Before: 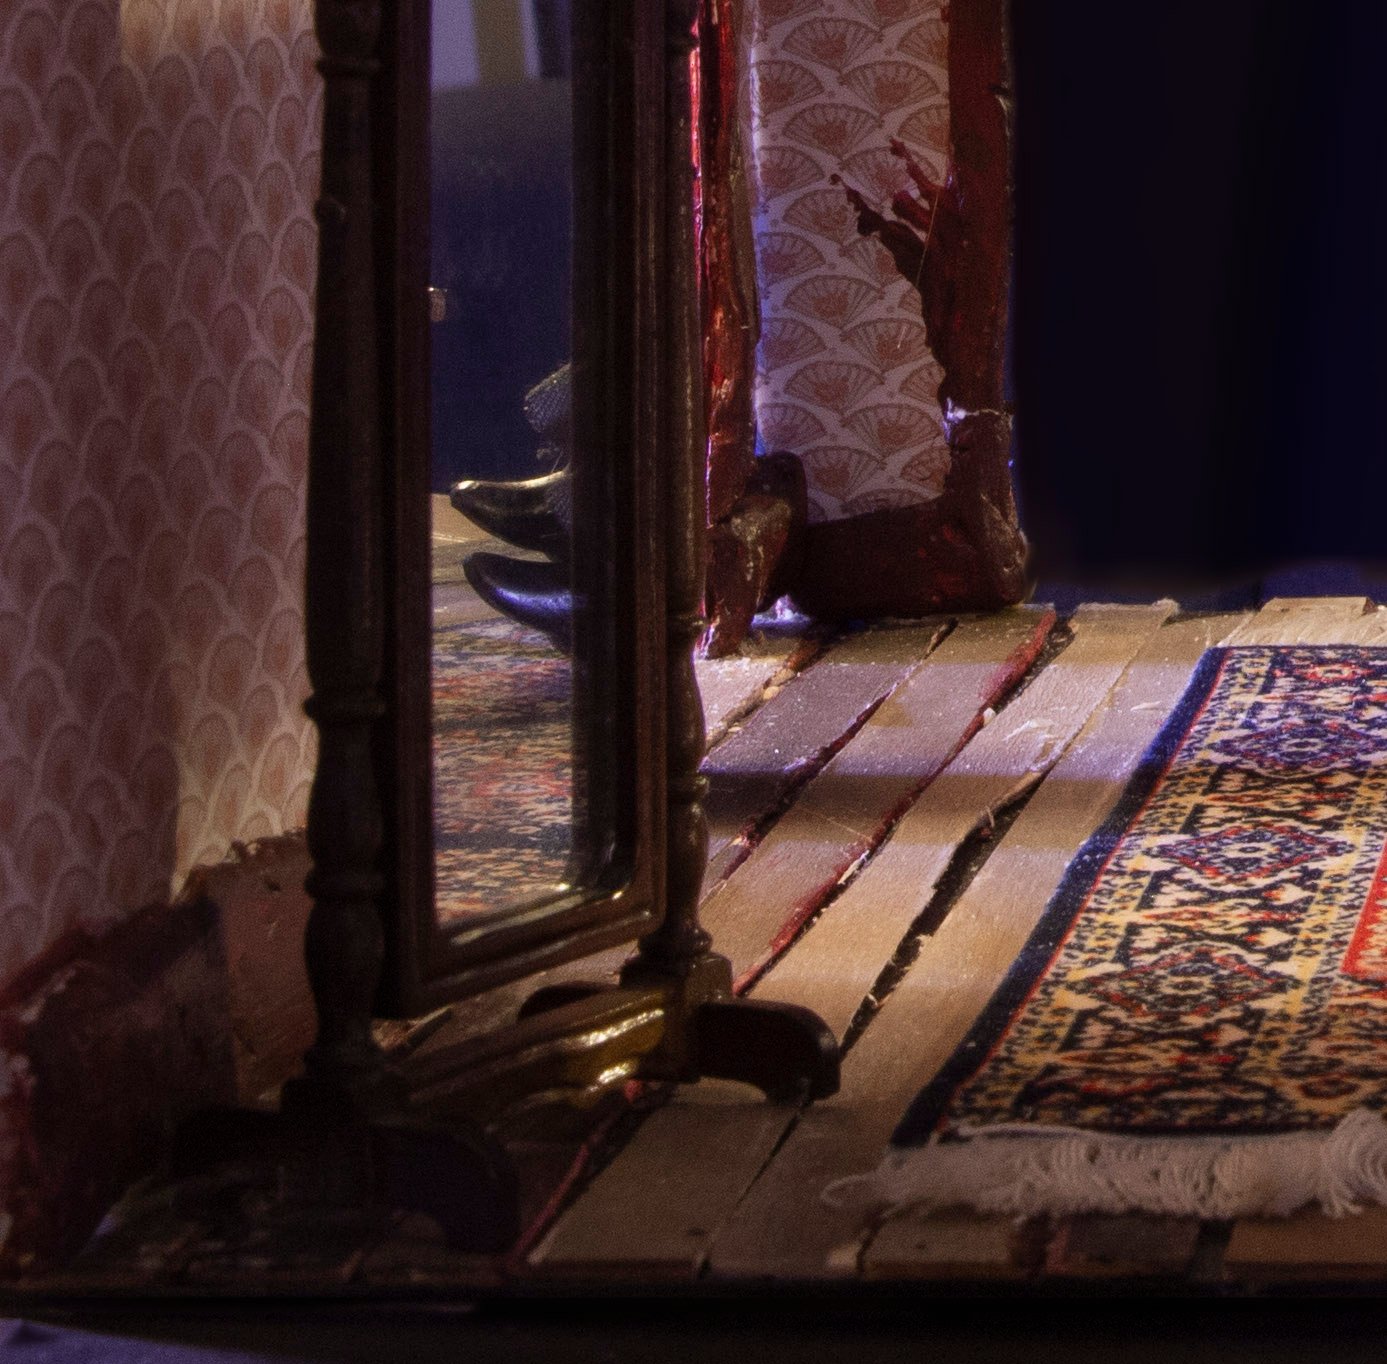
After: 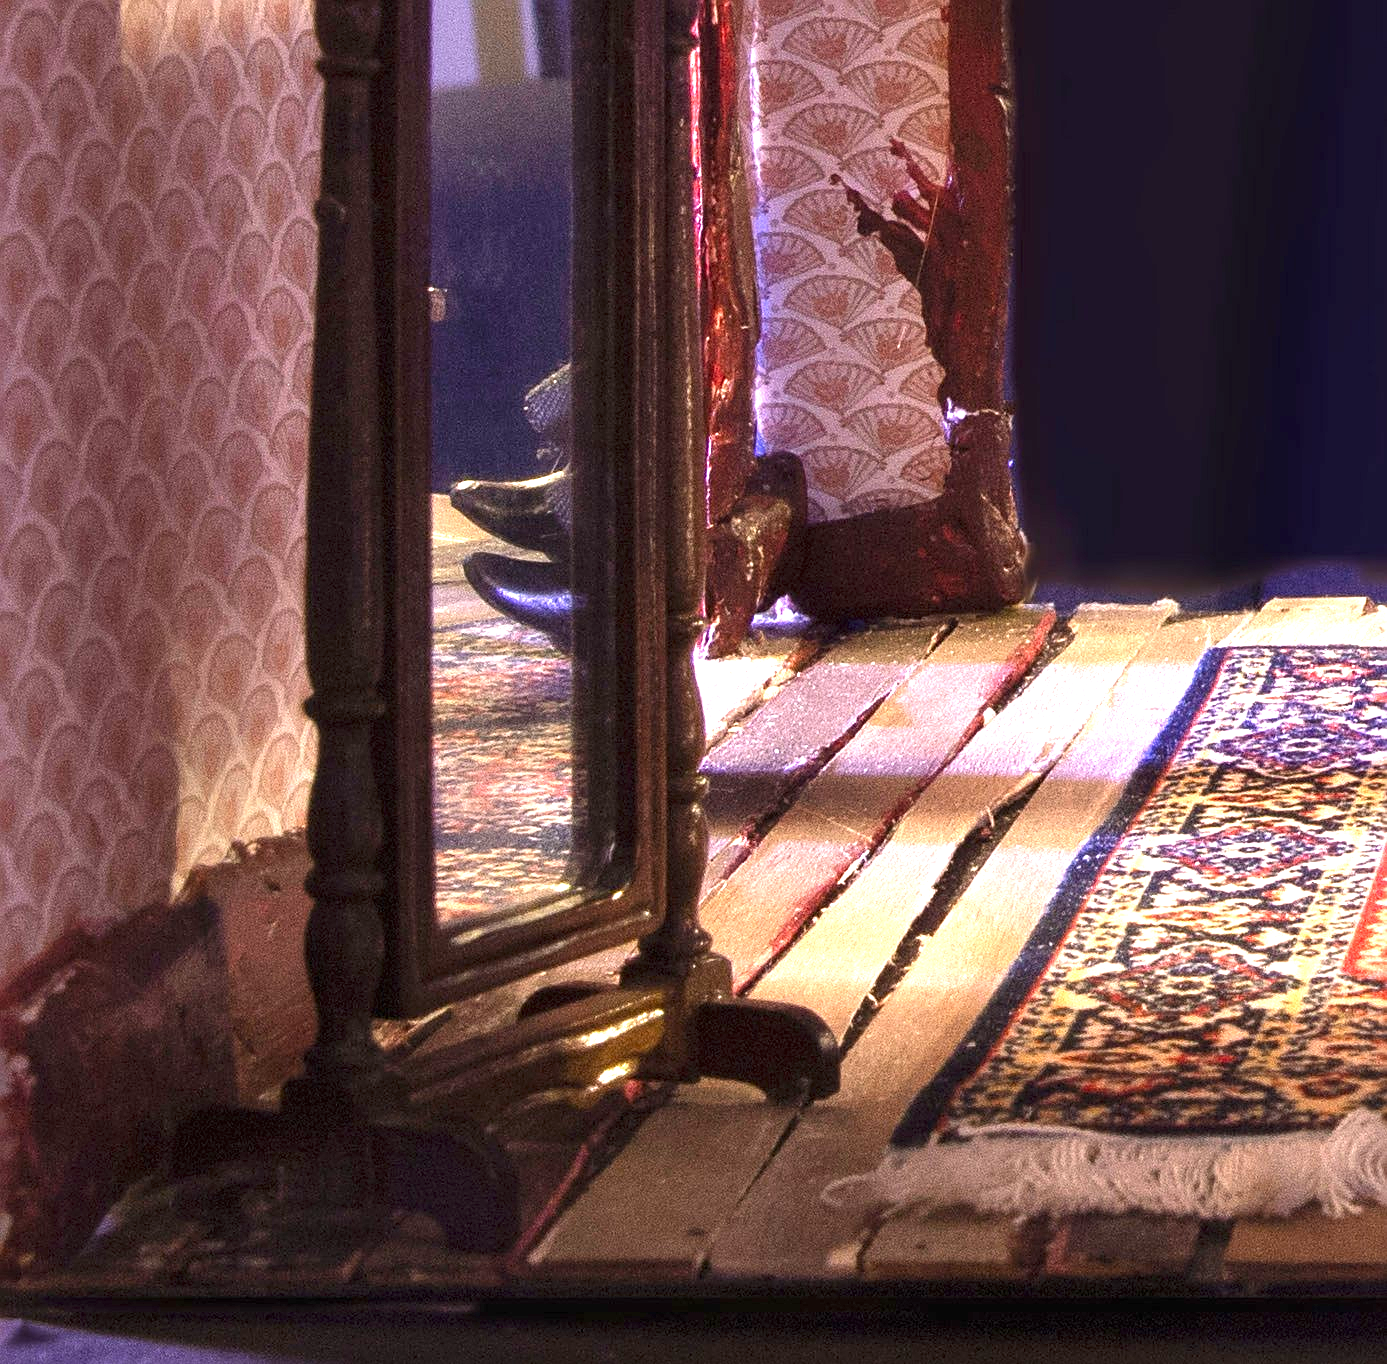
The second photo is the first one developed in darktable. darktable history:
sharpen: on, module defaults
exposure: black level correction 0, exposure 1.744 EV, compensate highlight preservation false
